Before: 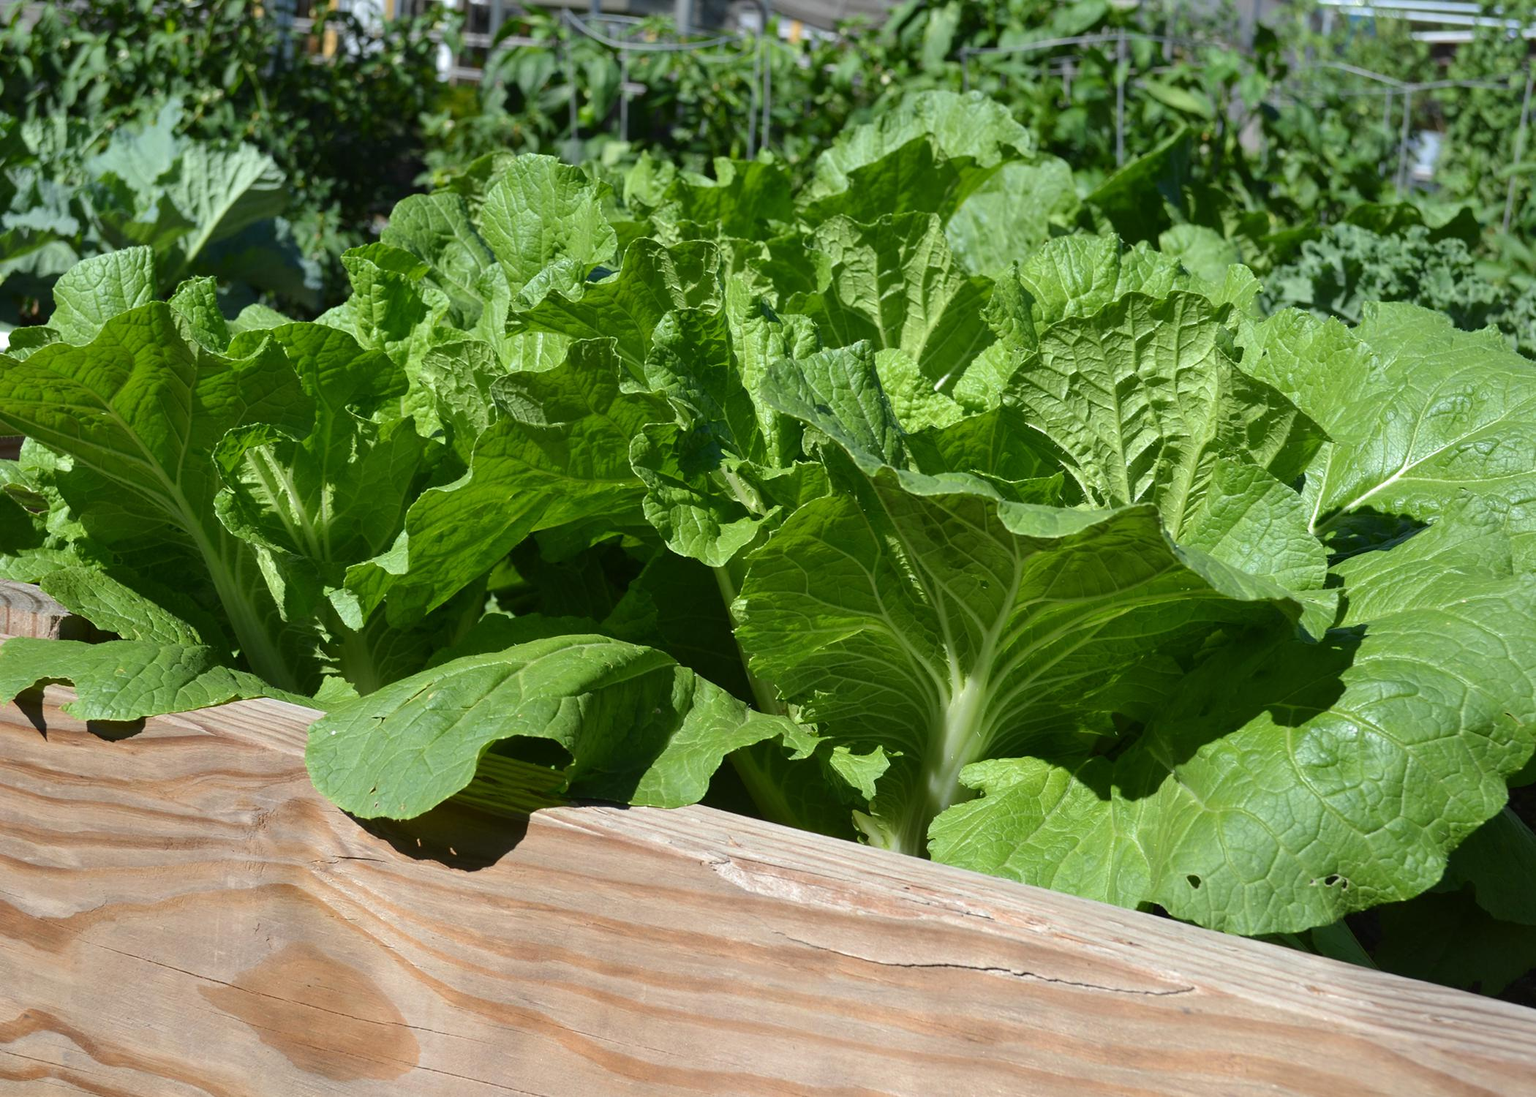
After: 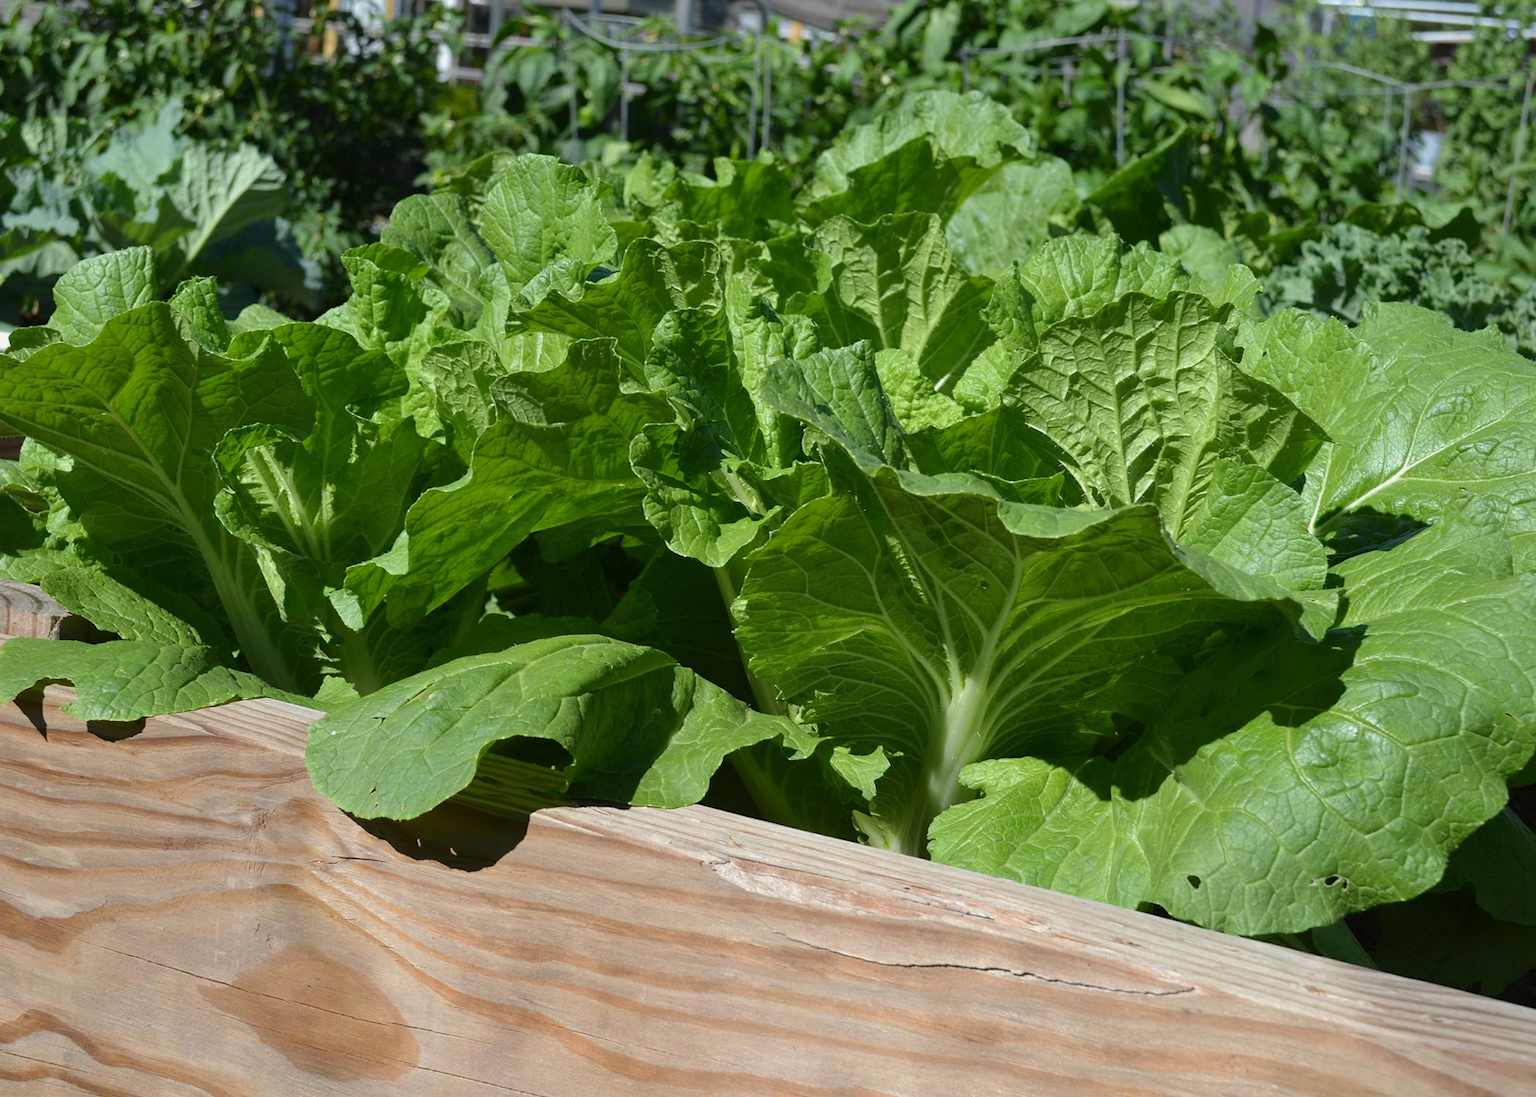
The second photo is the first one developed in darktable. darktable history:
exposure: exposure -0.177 EV, compensate highlight preservation false
tone equalizer: on, module defaults
